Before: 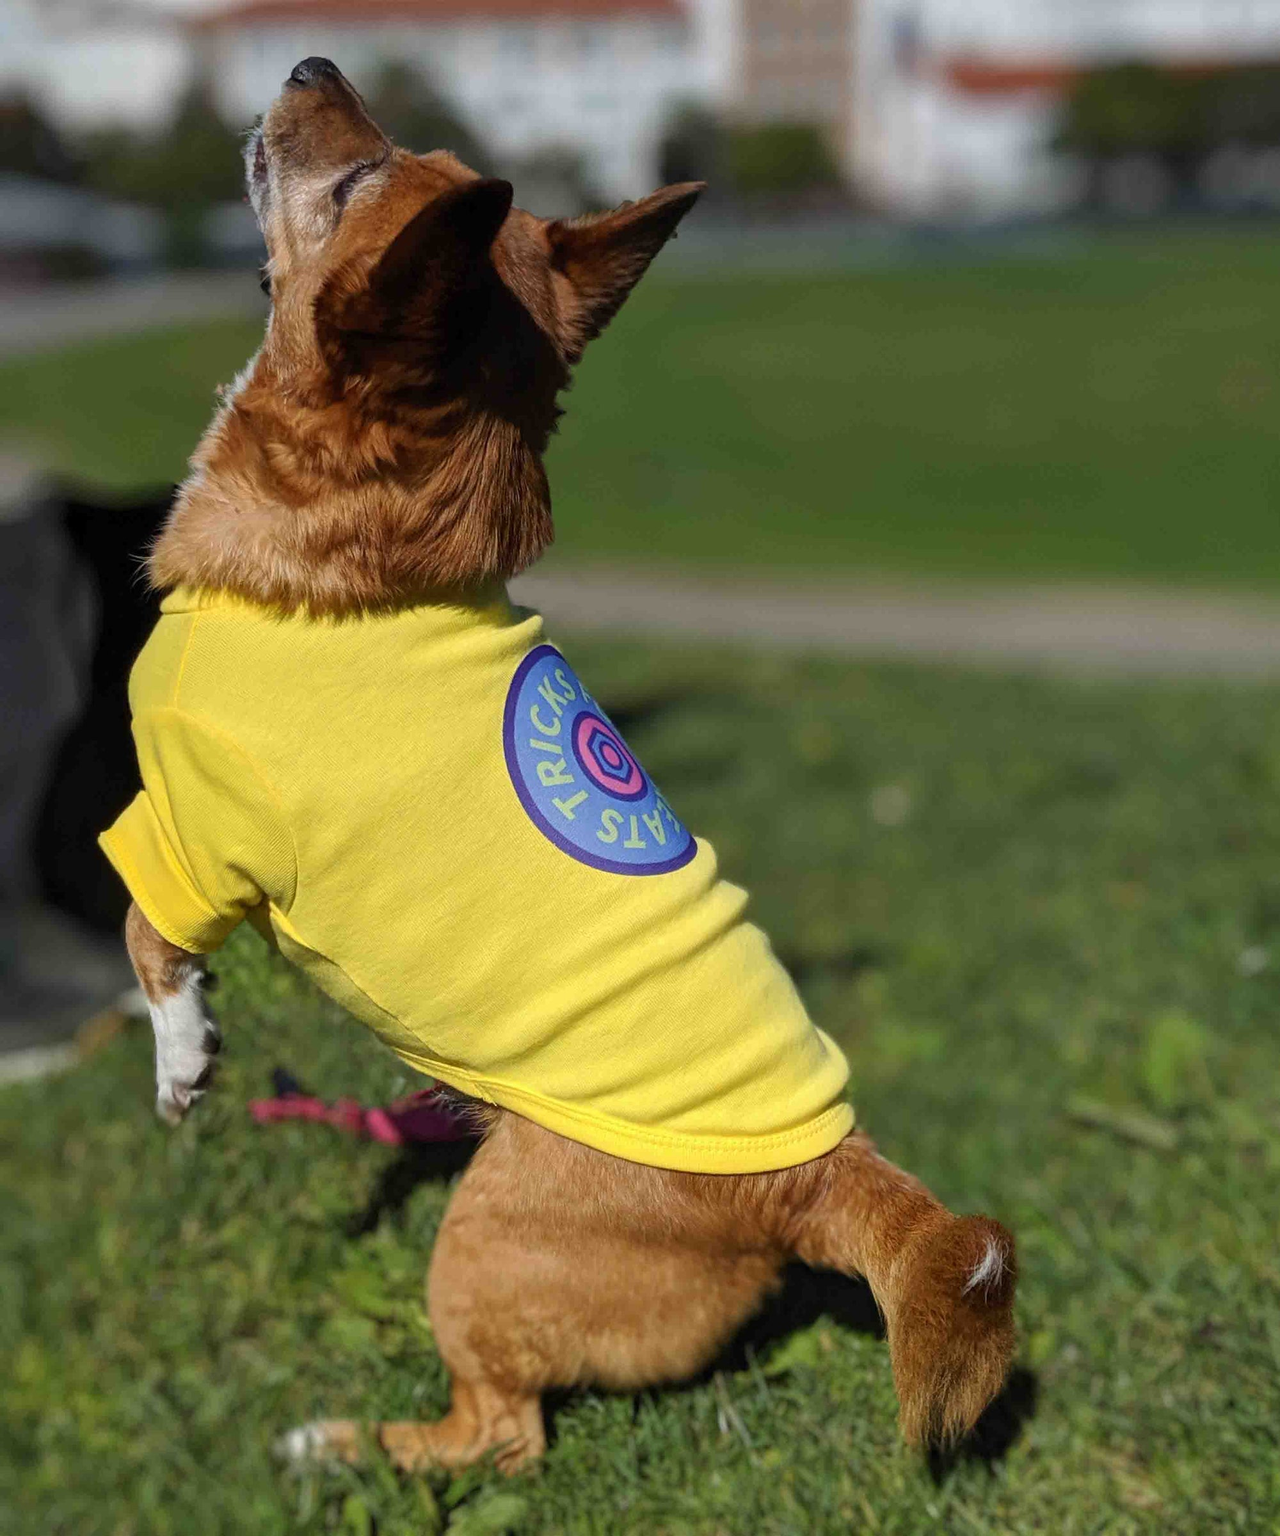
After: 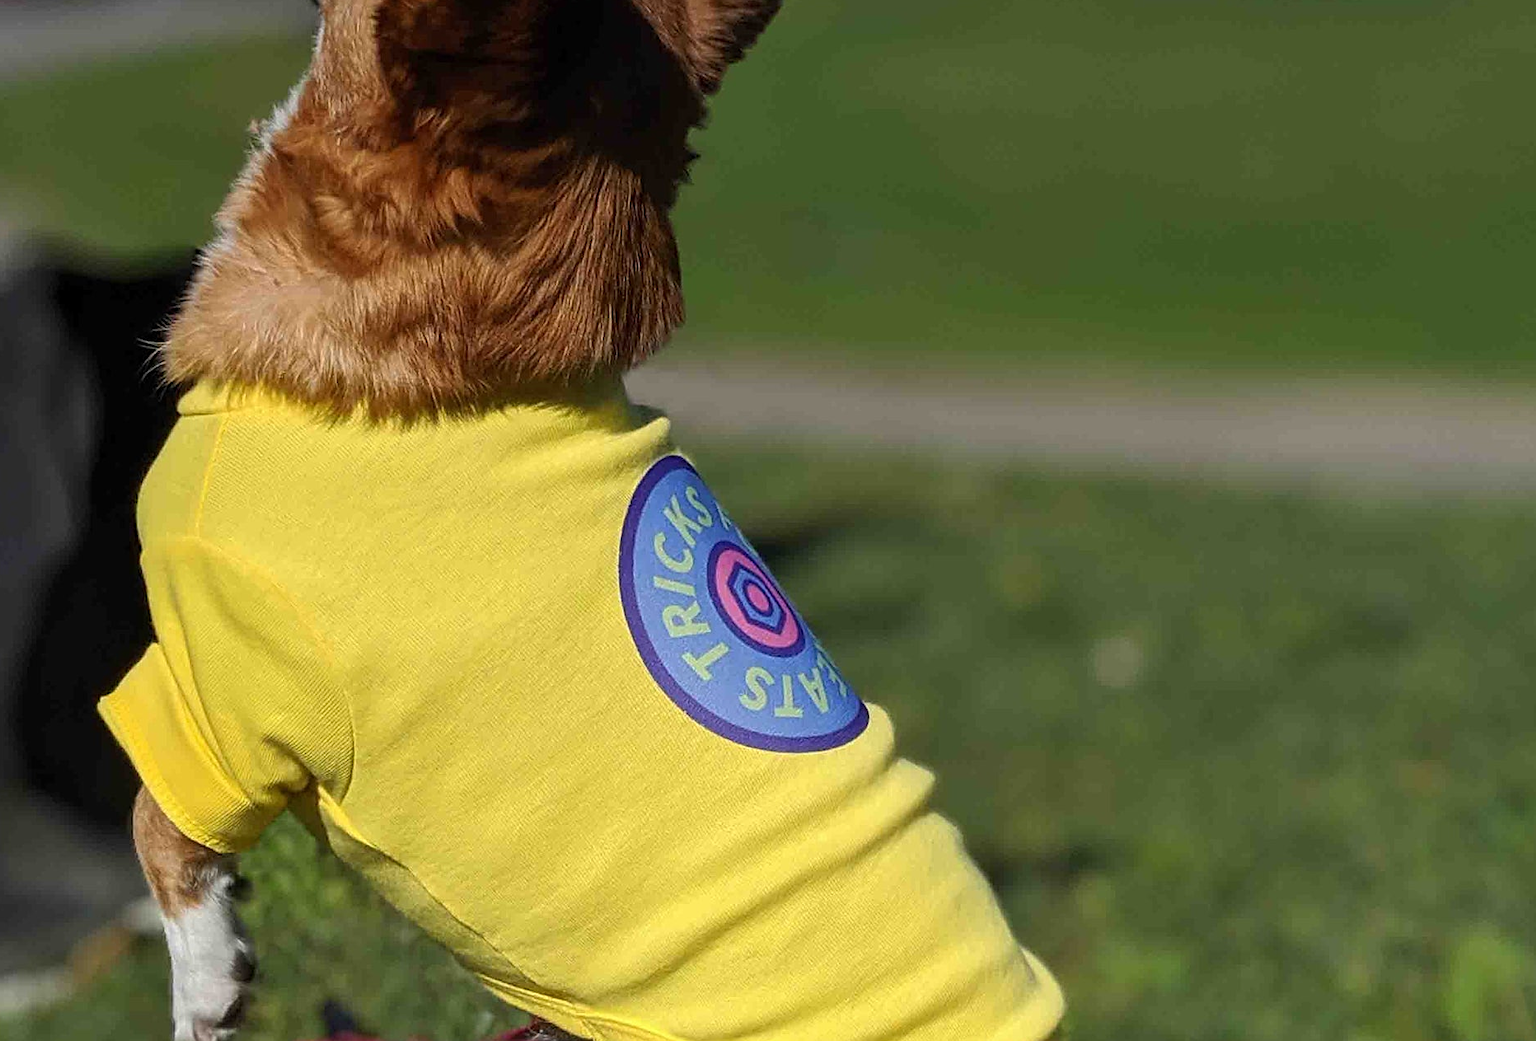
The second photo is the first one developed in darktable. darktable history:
crop: left 1.792%, top 18.963%, right 4.988%, bottom 28.361%
sharpen: on, module defaults
